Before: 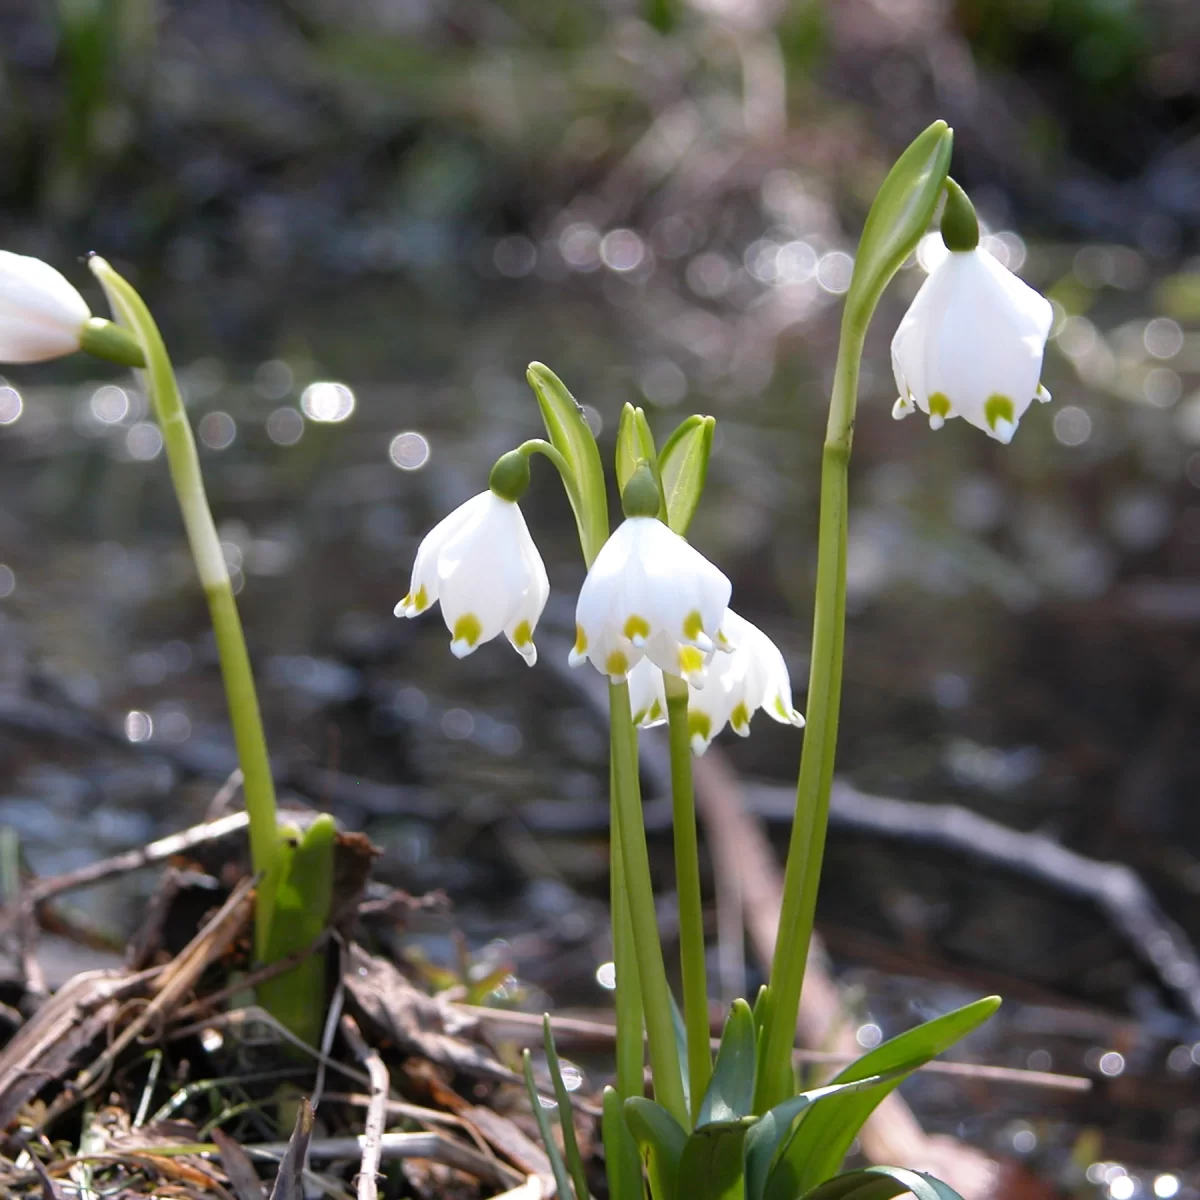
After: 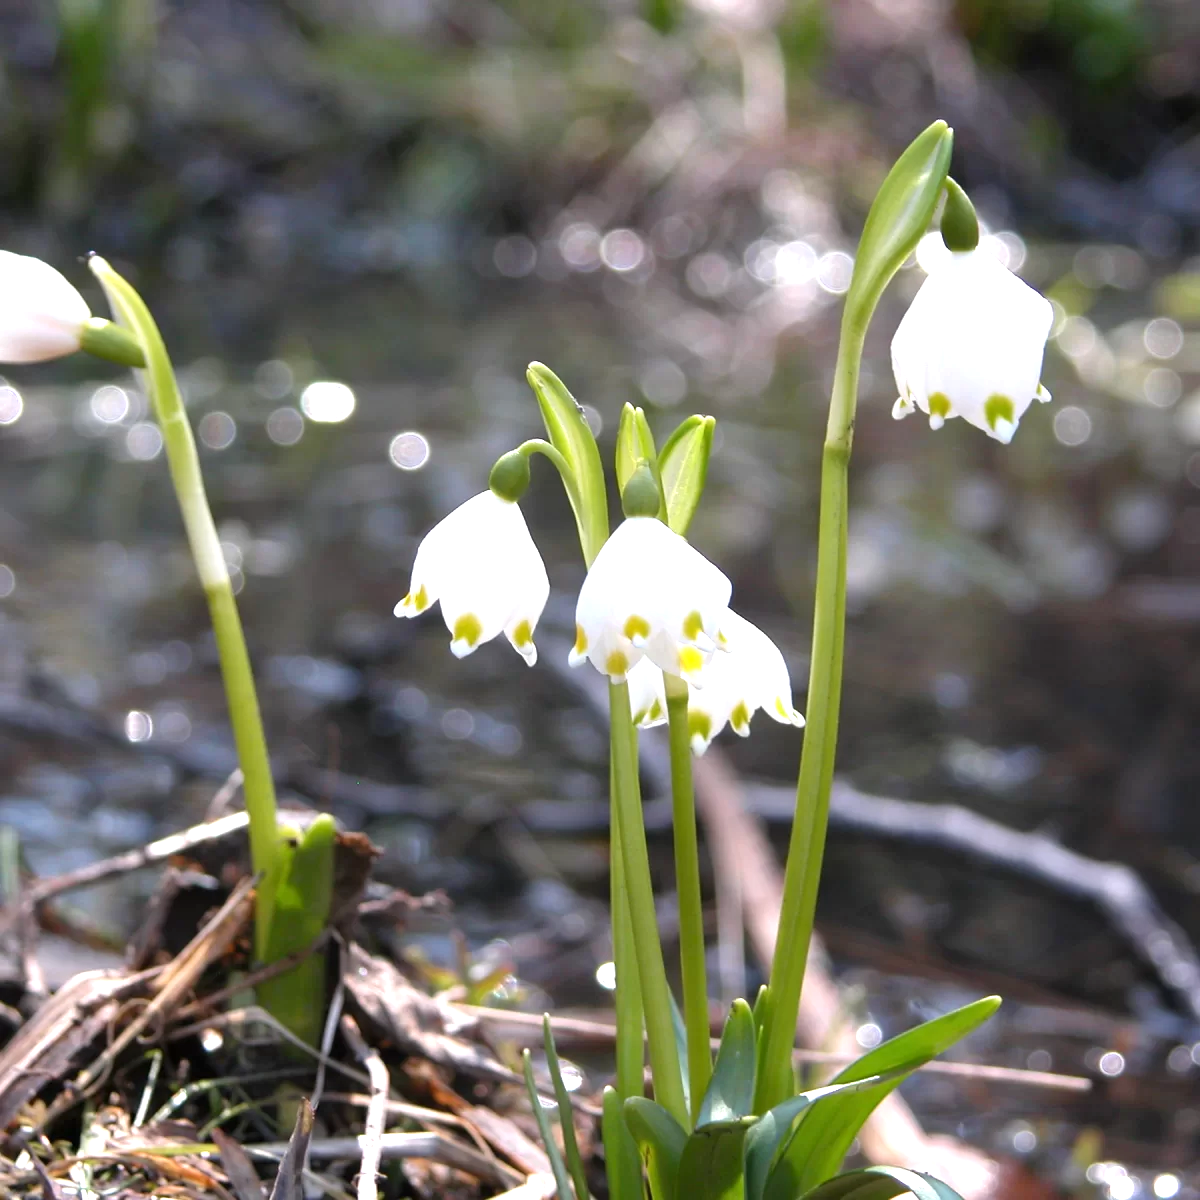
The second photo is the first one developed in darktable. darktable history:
exposure: exposure 0.659 EV, compensate highlight preservation false
